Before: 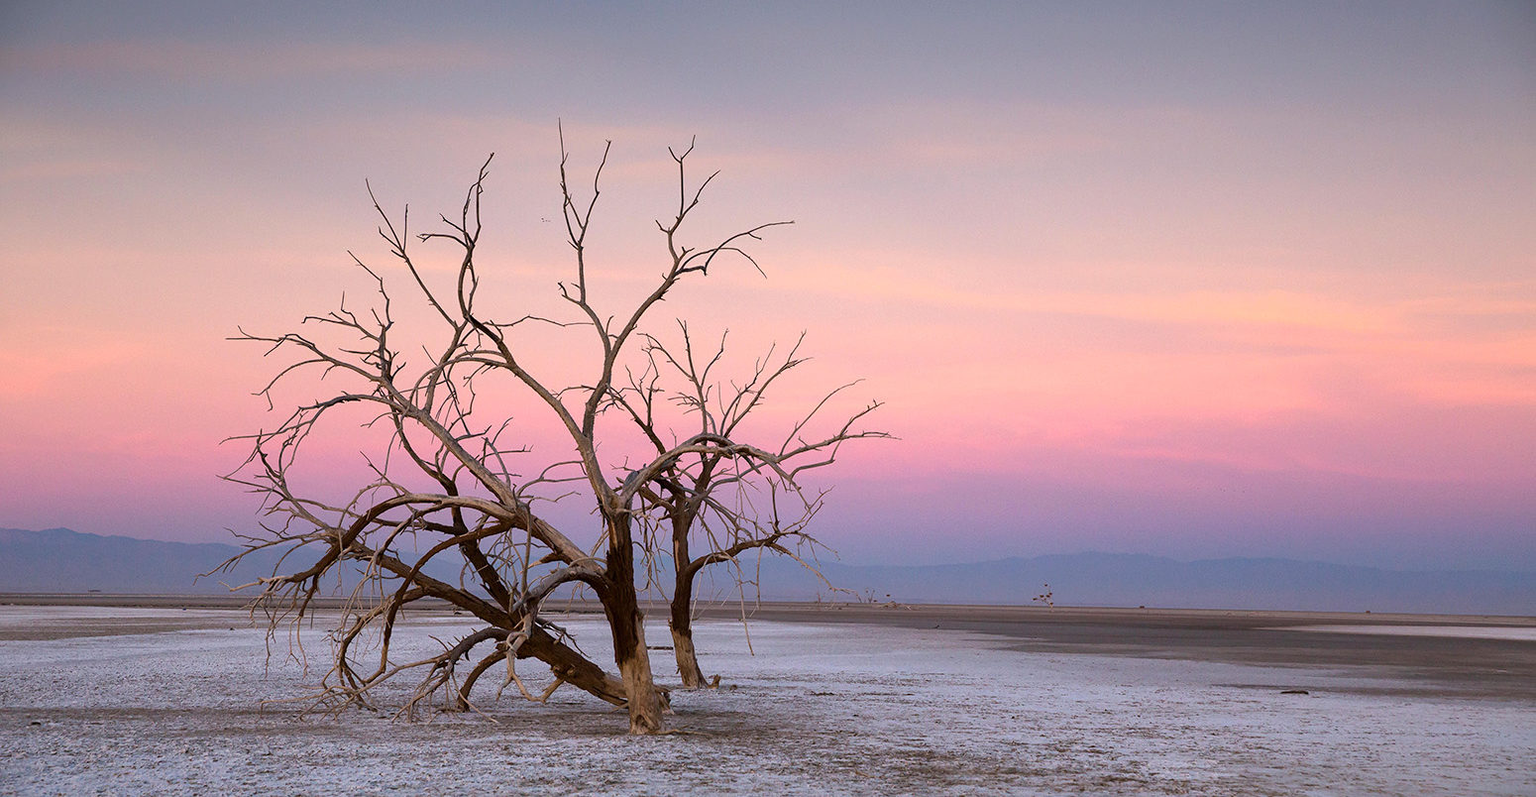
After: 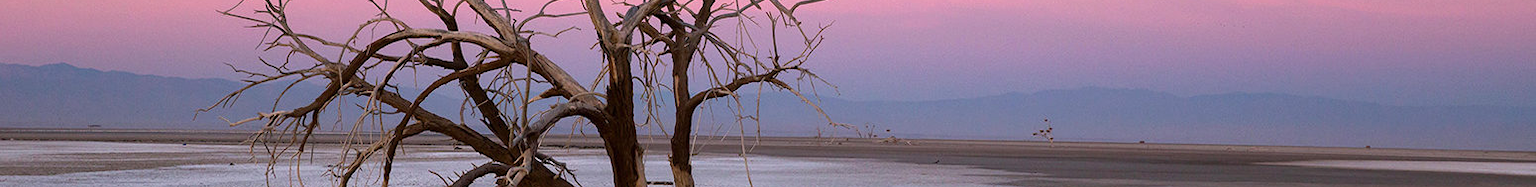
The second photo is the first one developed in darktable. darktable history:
crop and rotate: top 58.498%, bottom 17.878%
